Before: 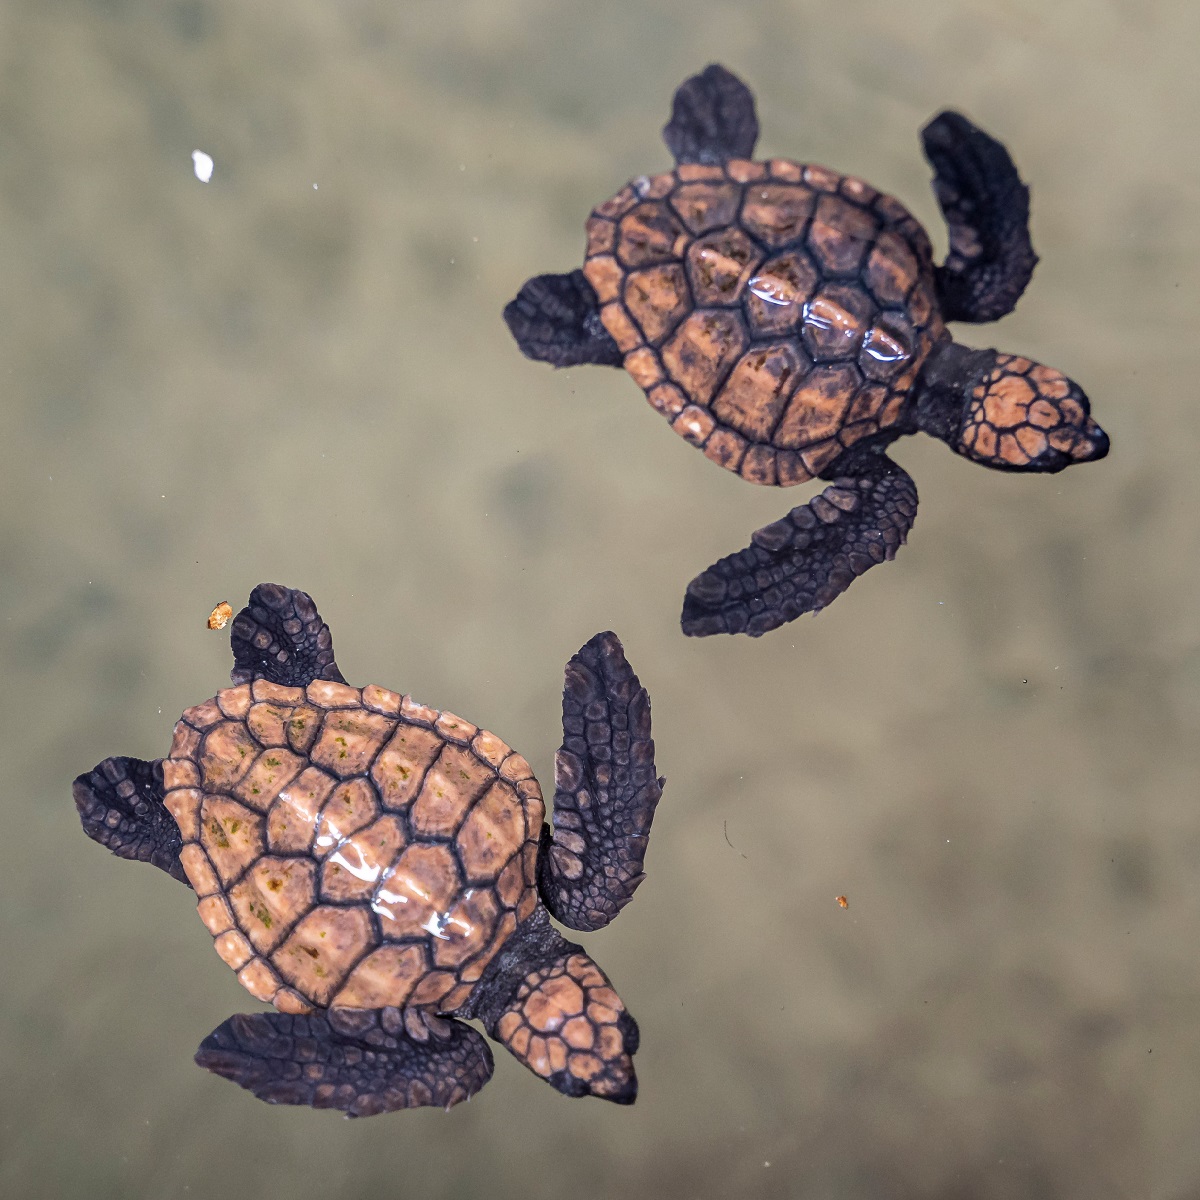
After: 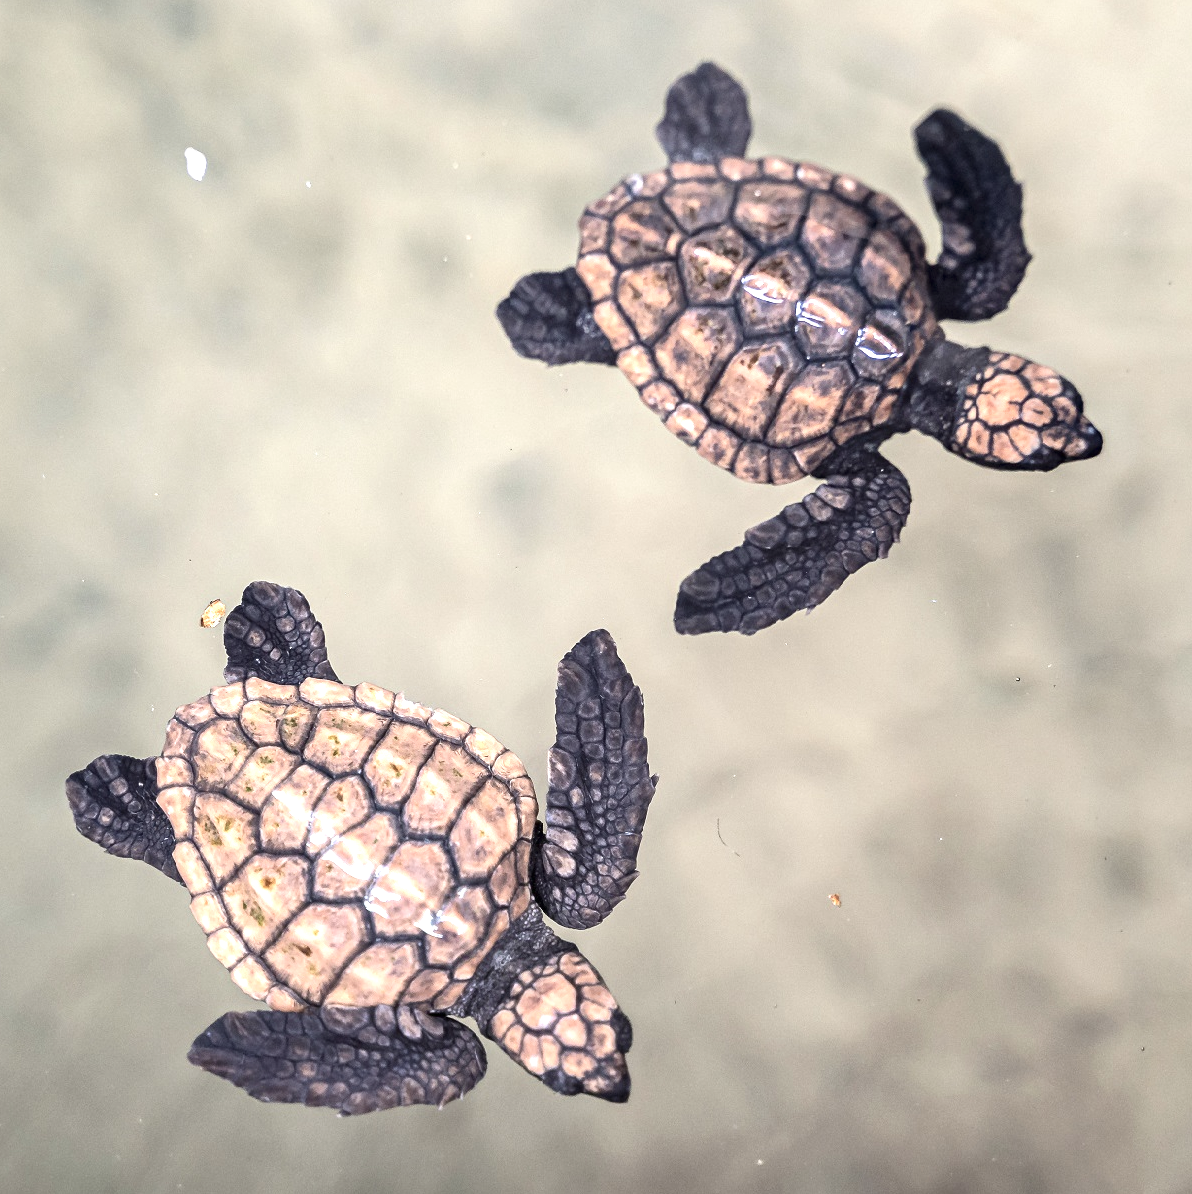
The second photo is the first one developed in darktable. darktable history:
exposure: black level correction 0, exposure 1.125 EV, compensate exposure bias true, compensate highlight preservation false
contrast brightness saturation: contrast 0.1, saturation -0.36
crop and rotate: left 0.614%, top 0.179%, bottom 0.309%
